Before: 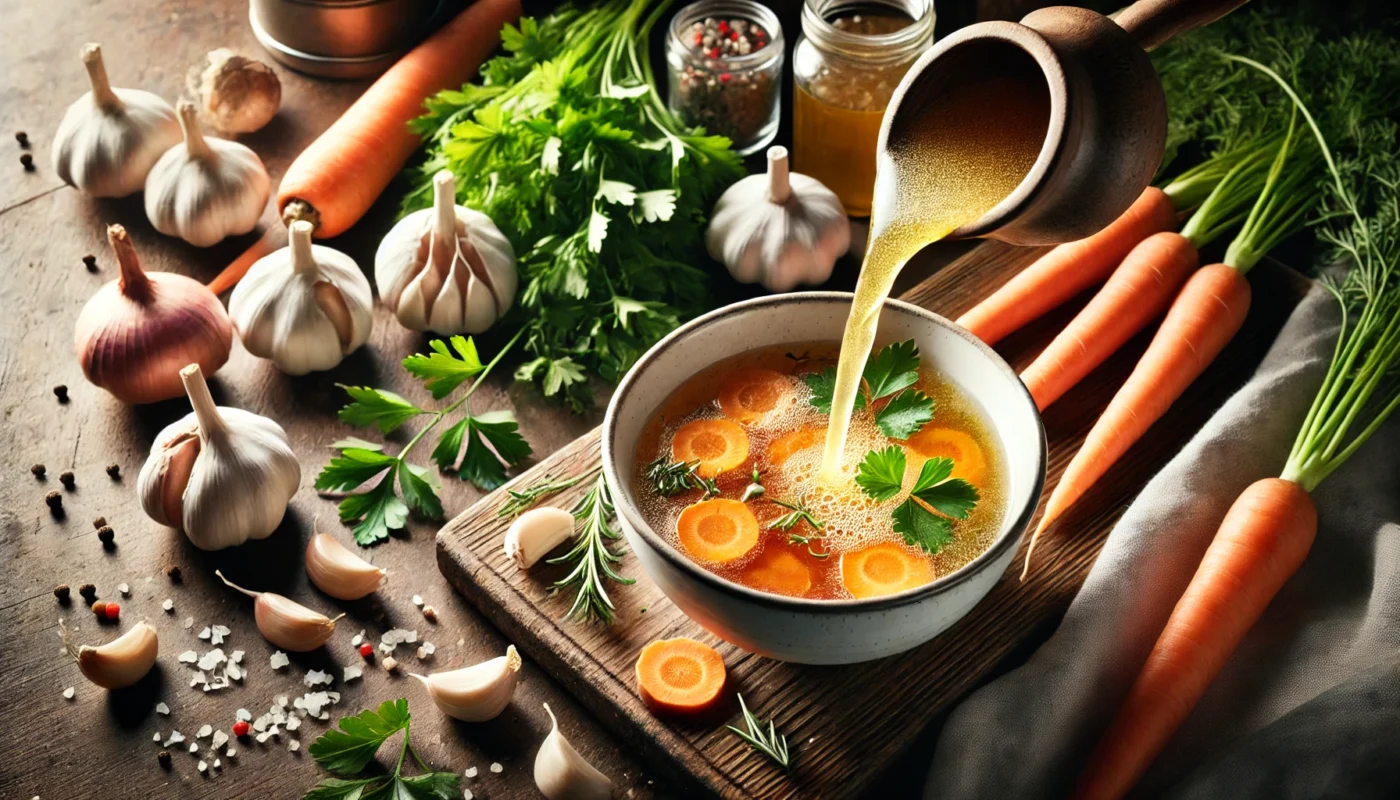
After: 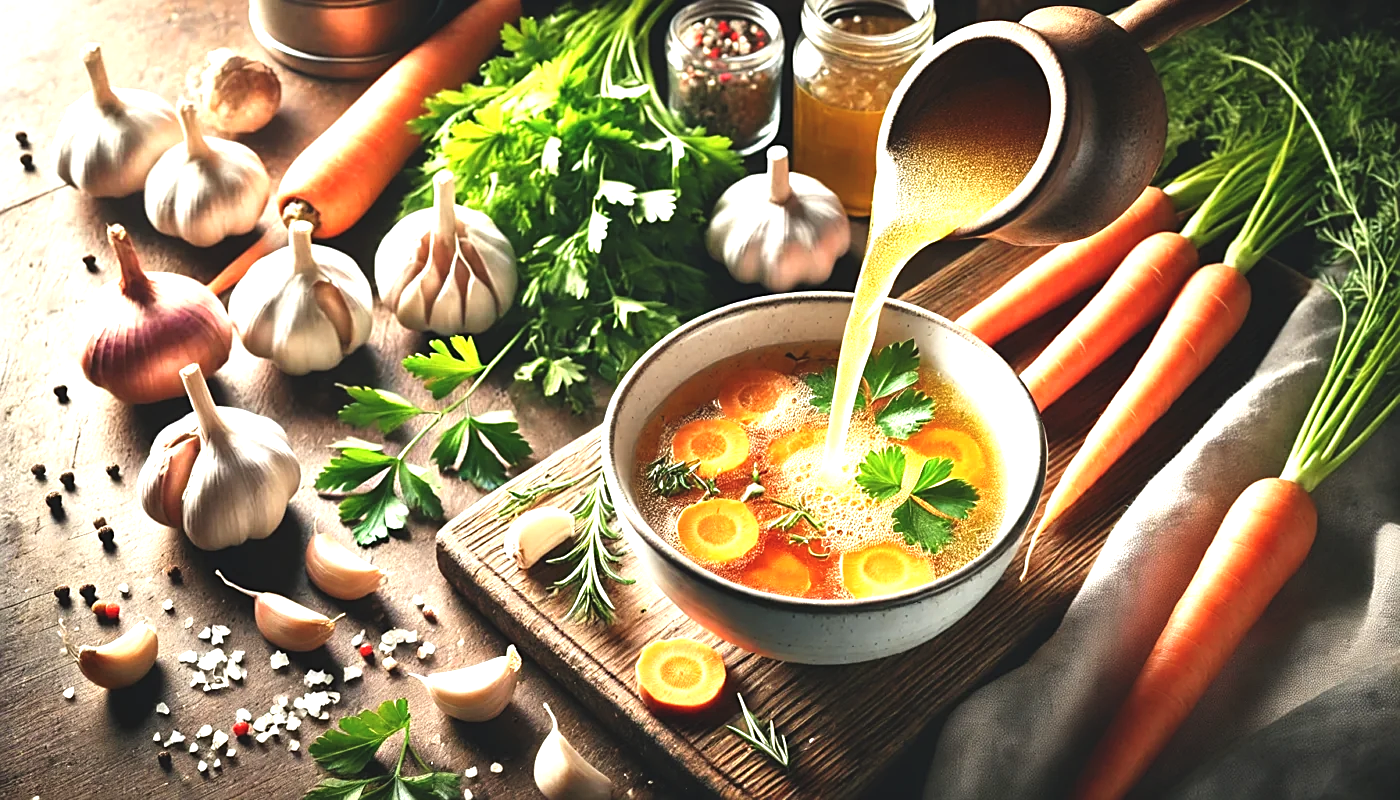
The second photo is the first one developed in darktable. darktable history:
exposure: black level correction -0.005, exposure 1 EV, compensate highlight preservation false
sharpen: on, module defaults
